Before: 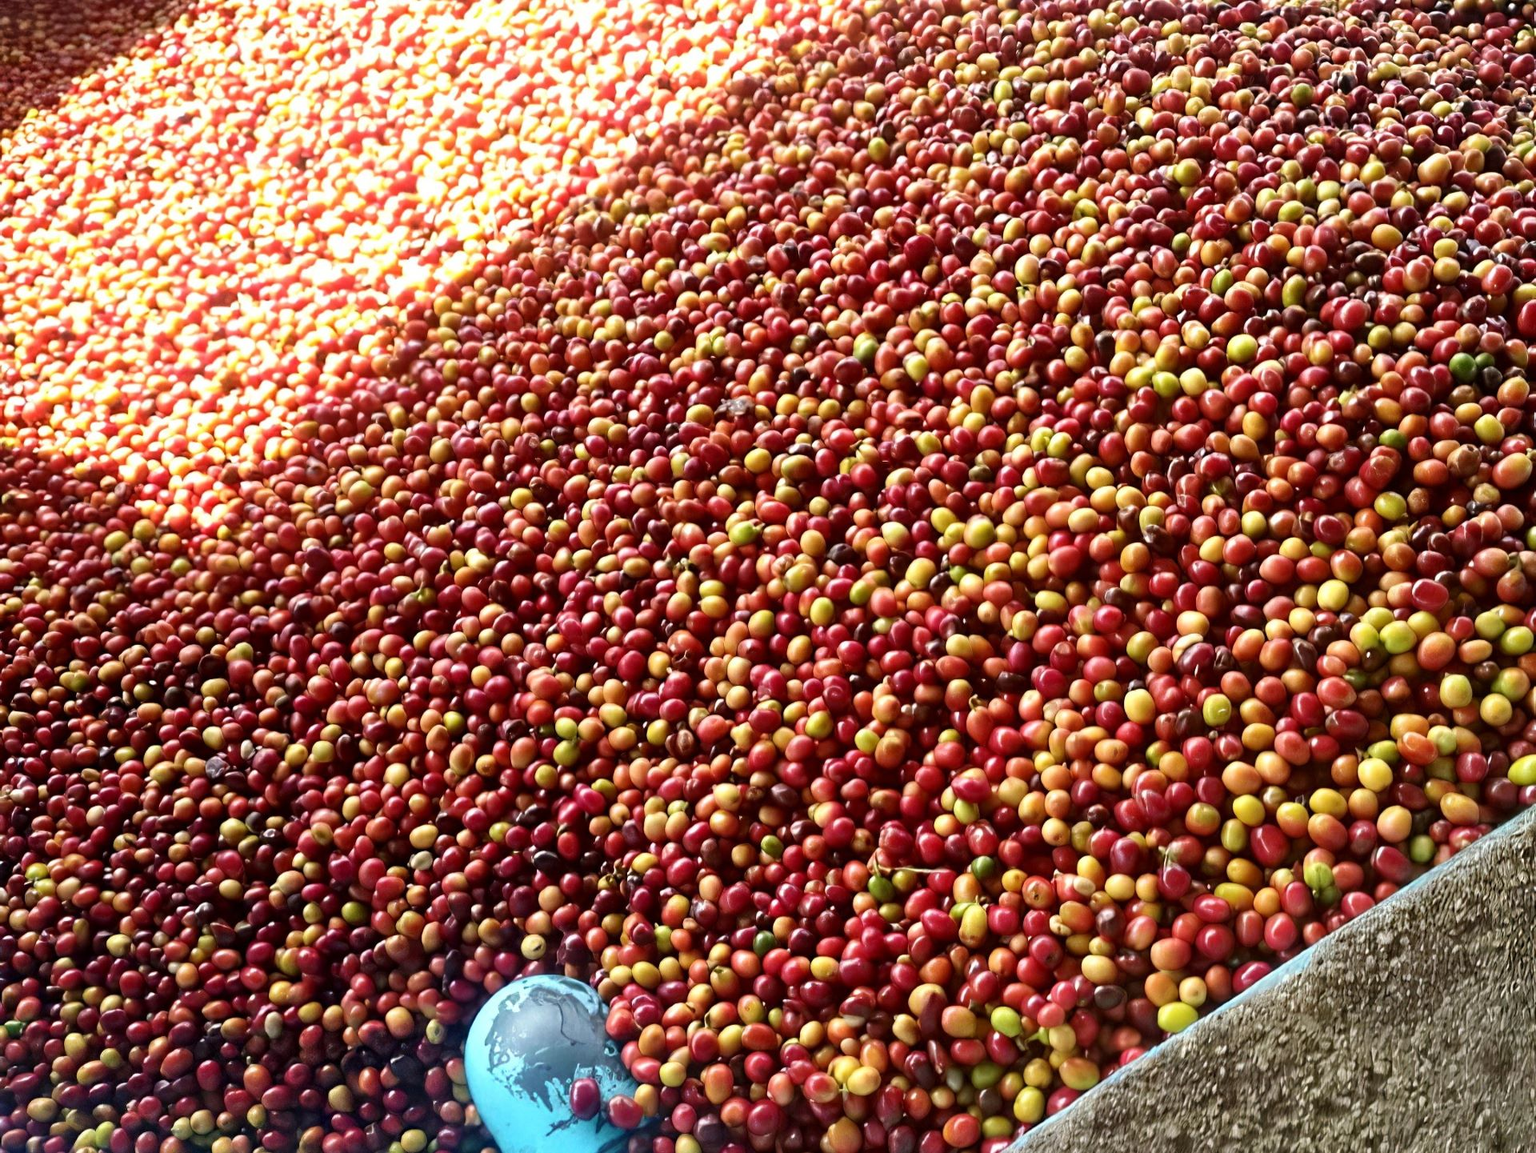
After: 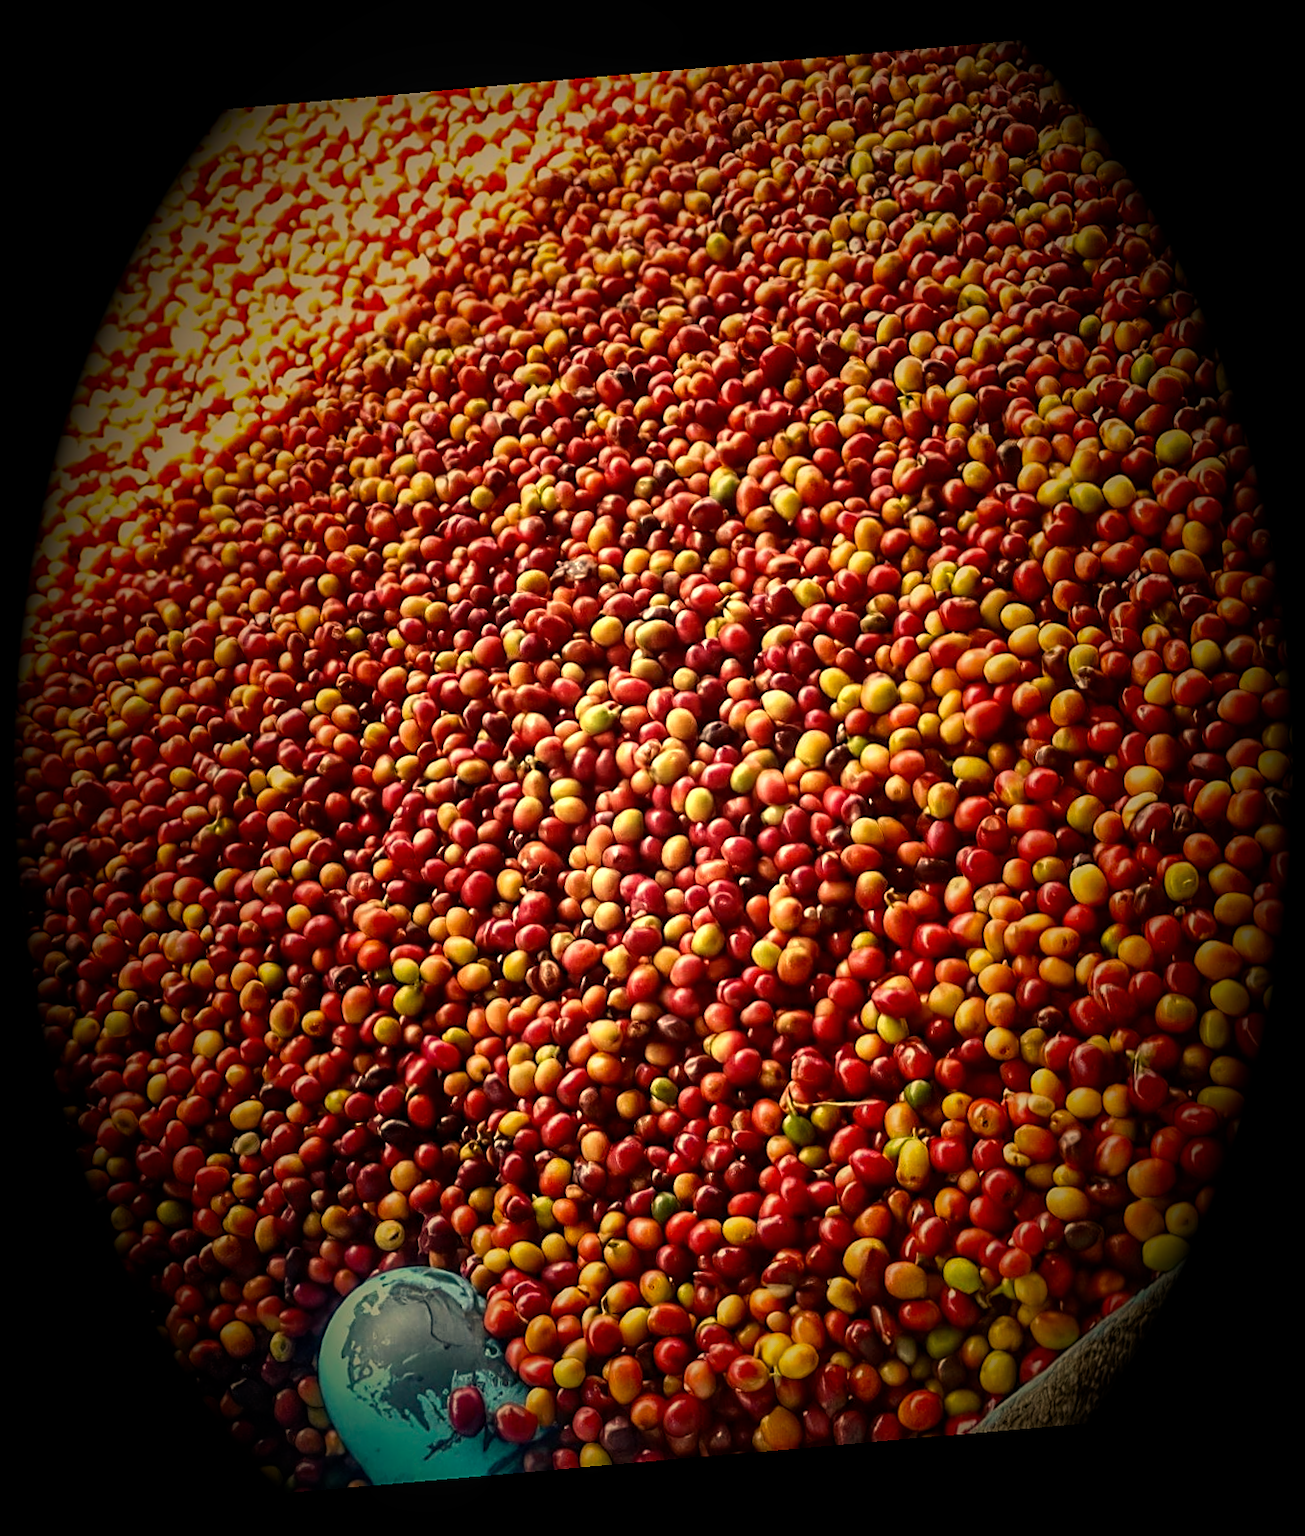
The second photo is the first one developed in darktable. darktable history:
crop and rotate: left 17.732%, right 15.423%
white balance: red 1.138, green 0.996, blue 0.812
local contrast: detail 142%
rotate and perspective: rotation -4.98°, automatic cropping off
sharpen: on, module defaults
vignetting: fall-off start 15.9%, fall-off radius 100%, brightness -1, saturation 0.5, width/height ratio 0.719
